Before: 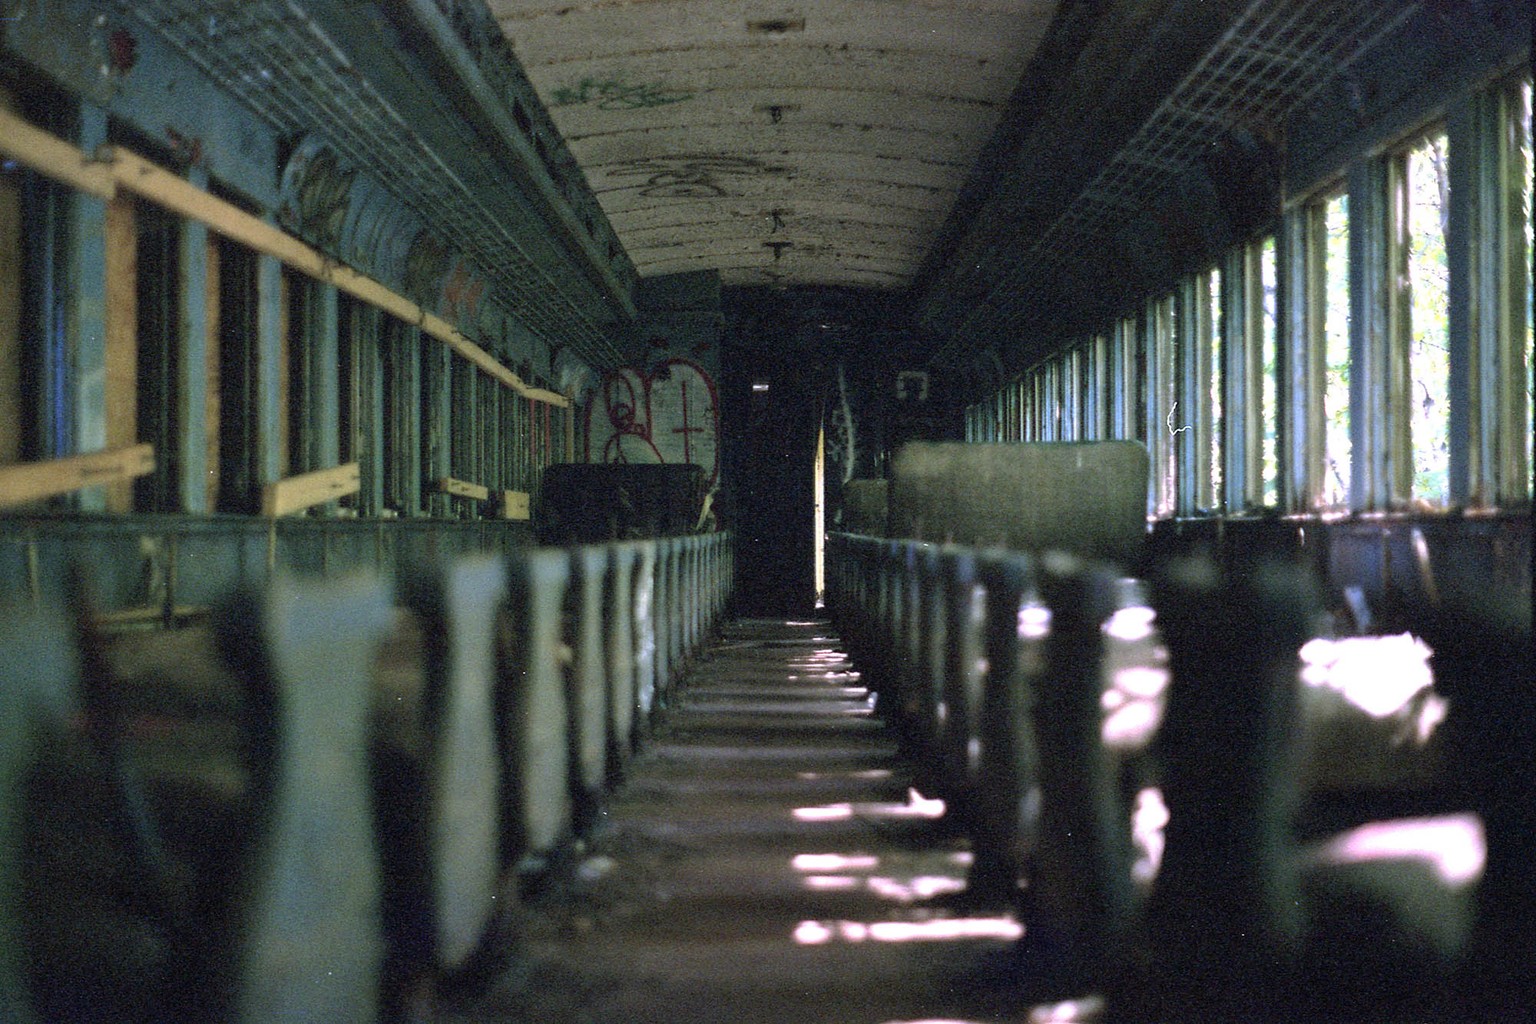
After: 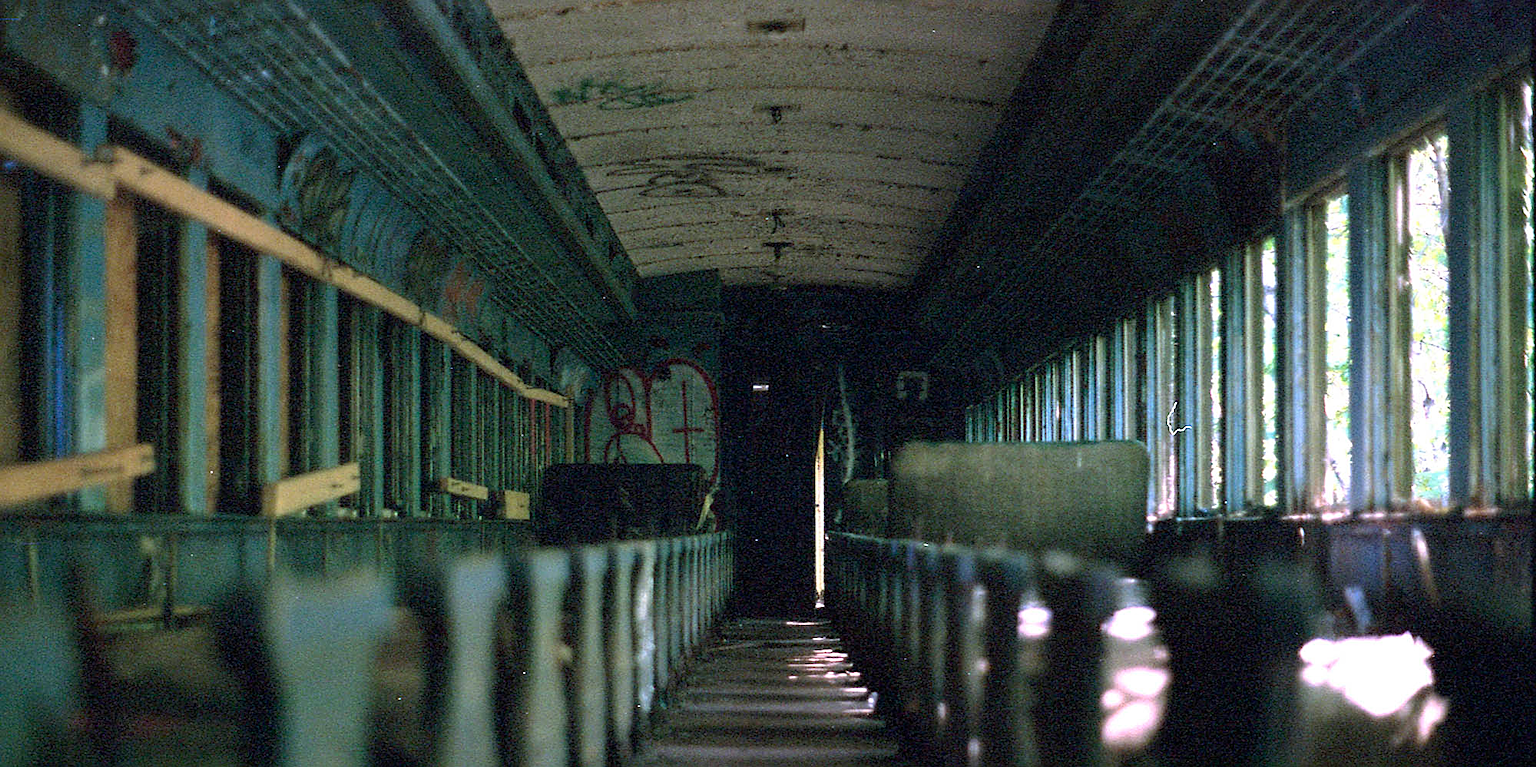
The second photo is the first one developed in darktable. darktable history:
shadows and highlights: shadows -23.08, highlights 46.15, soften with gaussian
crop: bottom 24.988%
sharpen: on, module defaults
